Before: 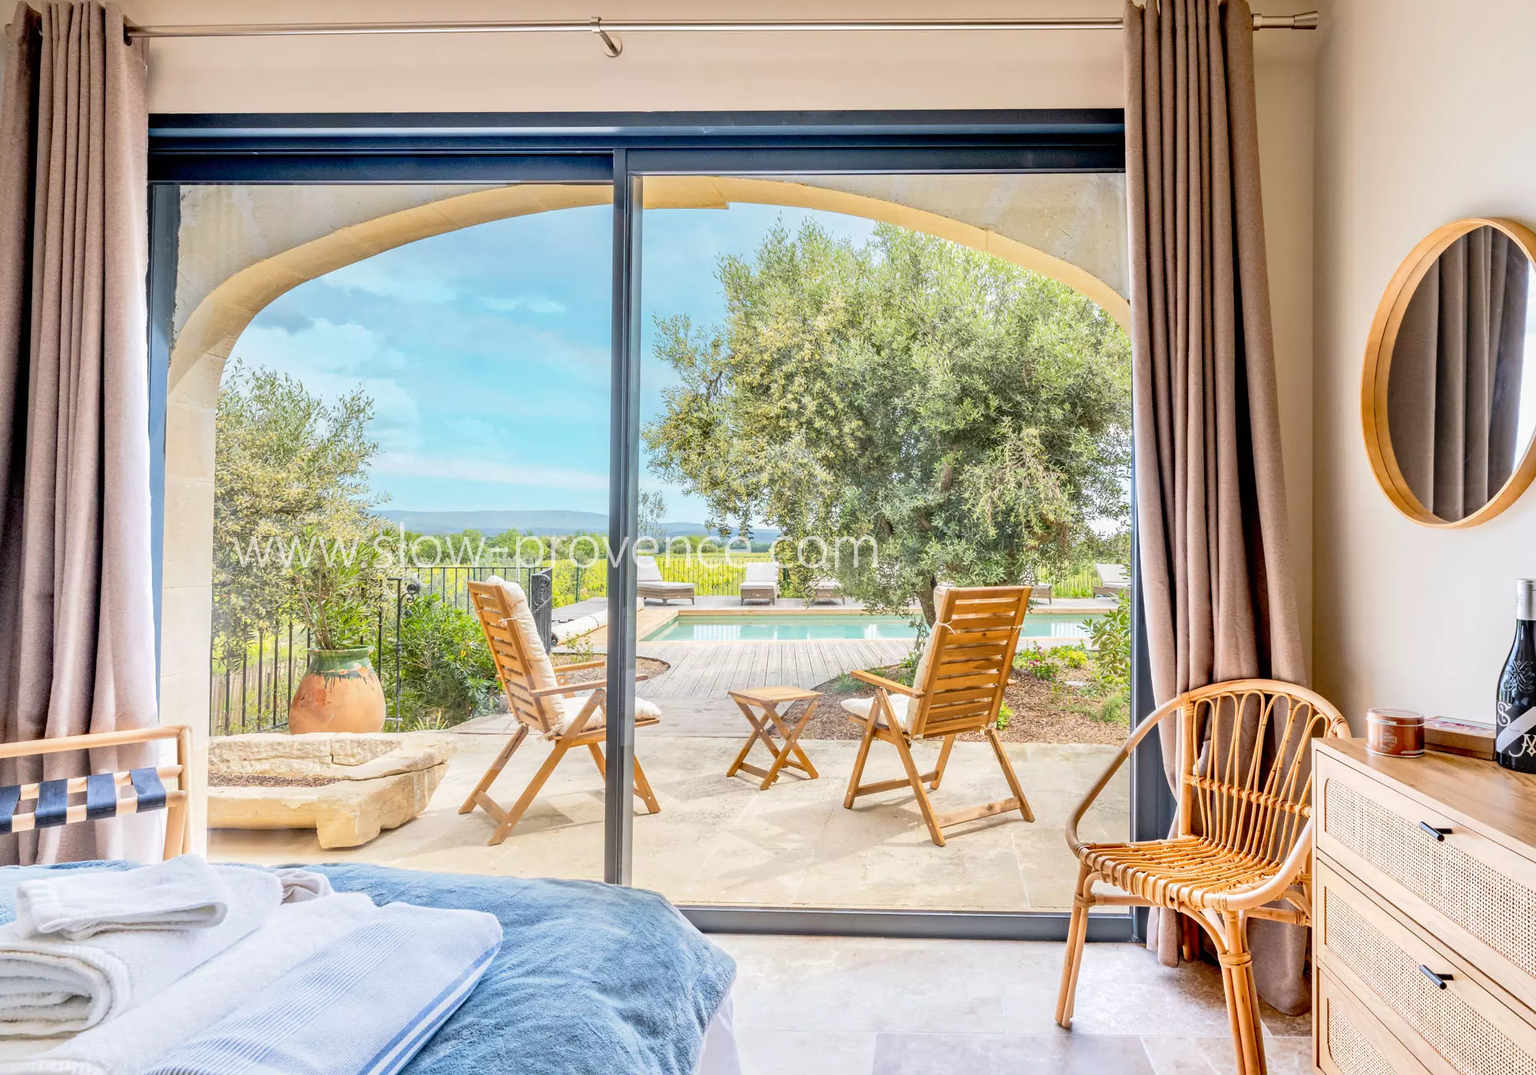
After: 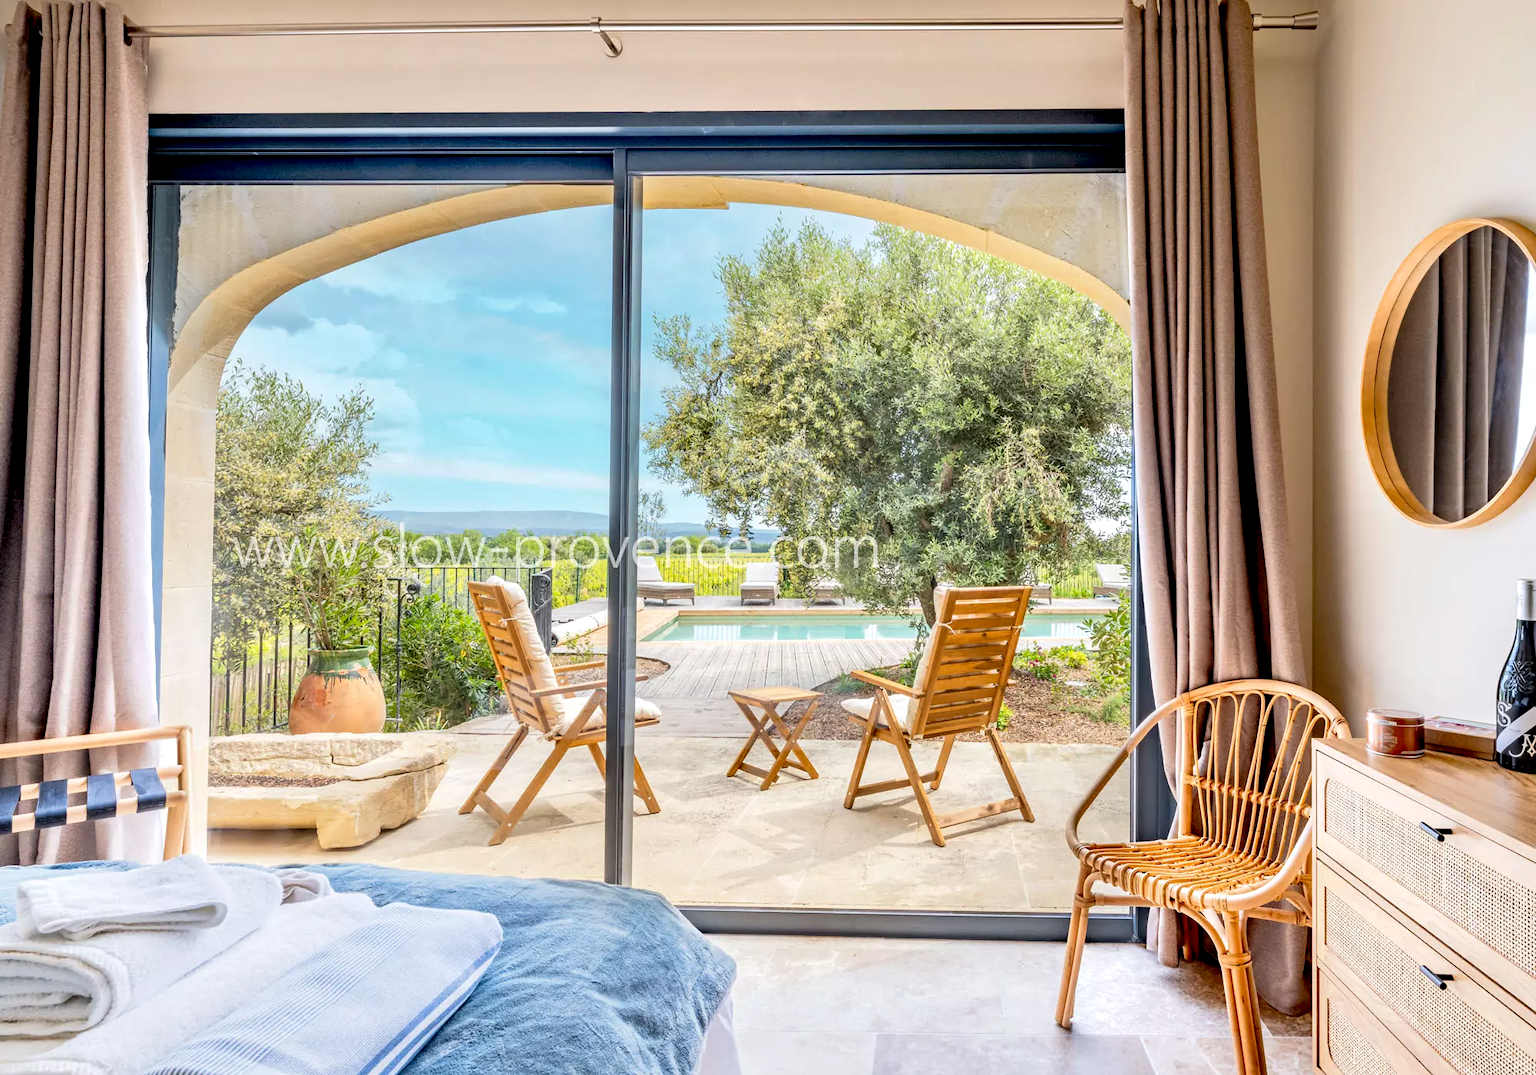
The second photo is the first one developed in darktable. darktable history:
contrast equalizer: octaves 7, y [[0.6 ×6], [0.55 ×6], [0 ×6], [0 ×6], [0 ×6]], mix 0.306
